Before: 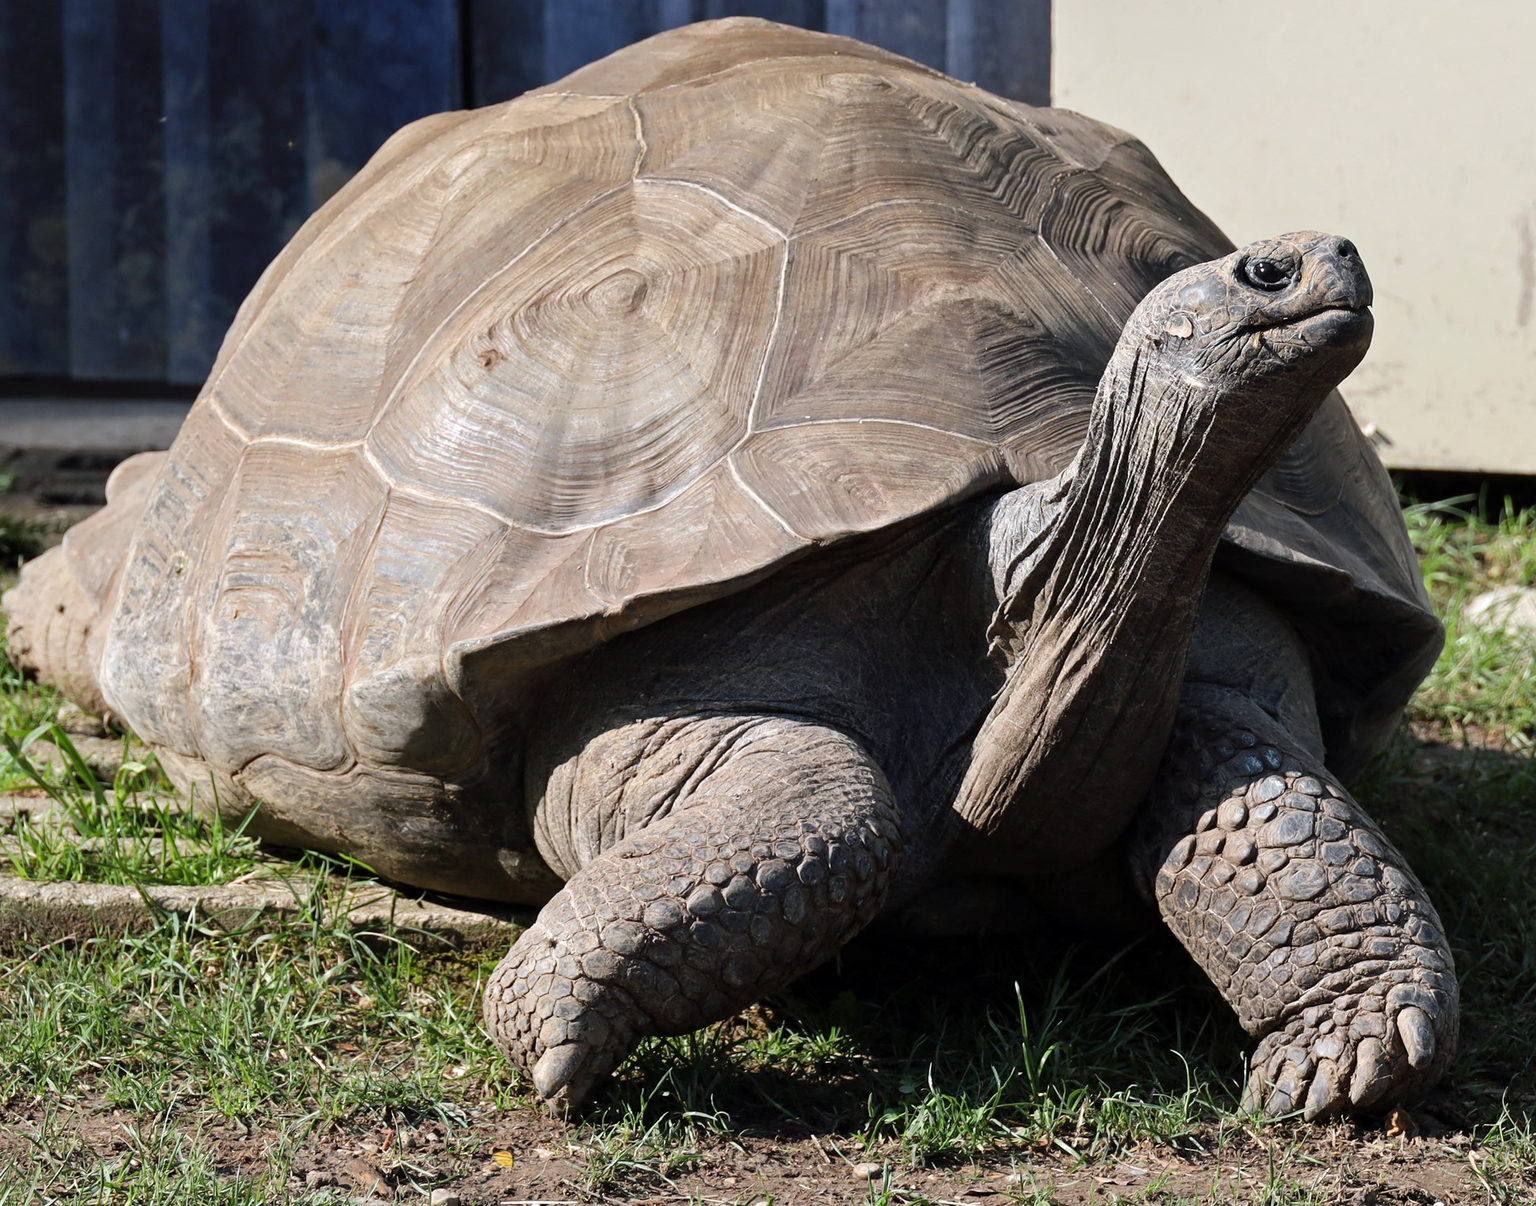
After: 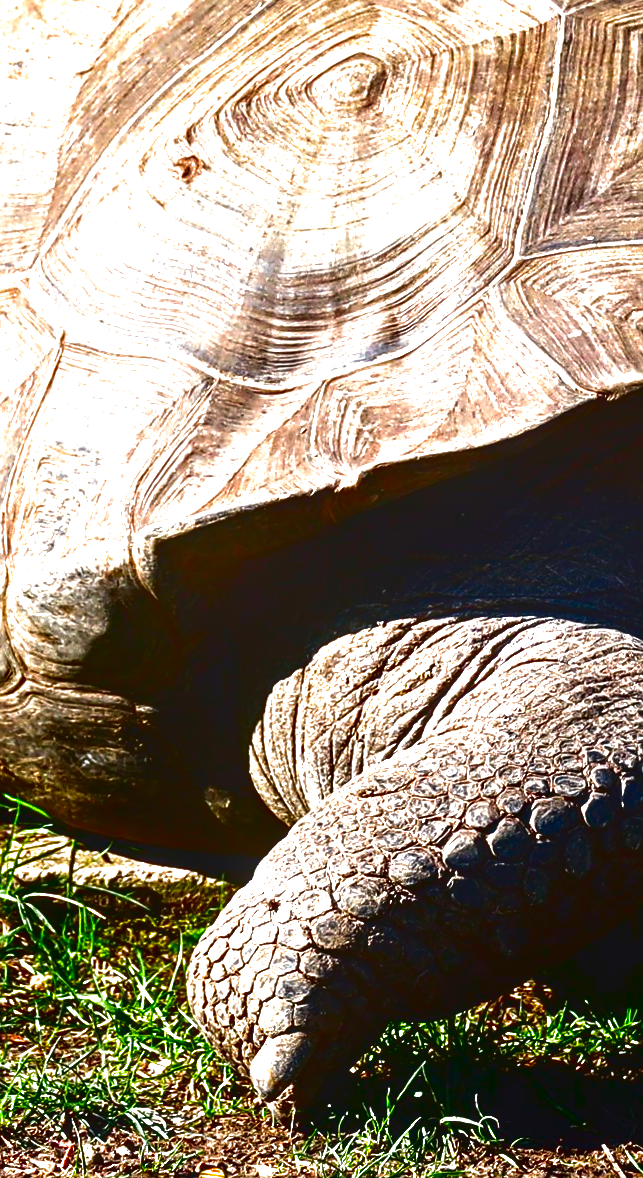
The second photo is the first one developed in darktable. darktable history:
rotate and perspective: rotation -0.45°, automatic cropping original format, crop left 0.008, crop right 0.992, crop top 0.012, crop bottom 0.988
crop and rotate: left 21.77%, top 18.528%, right 44.676%, bottom 2.997%
contrast brightness saturation: brightness -1, saturation 1
local contrast: on, module defaults
exposure: black level correction 0, exposure 1.1 EV, compensate exposure bias true, compensate highlight preservation false
sharpen: on, module defaults
split-toning: shadows › saturation 0.61, highlights › saturation 0.58, balance -28.74, compress 87.36%
